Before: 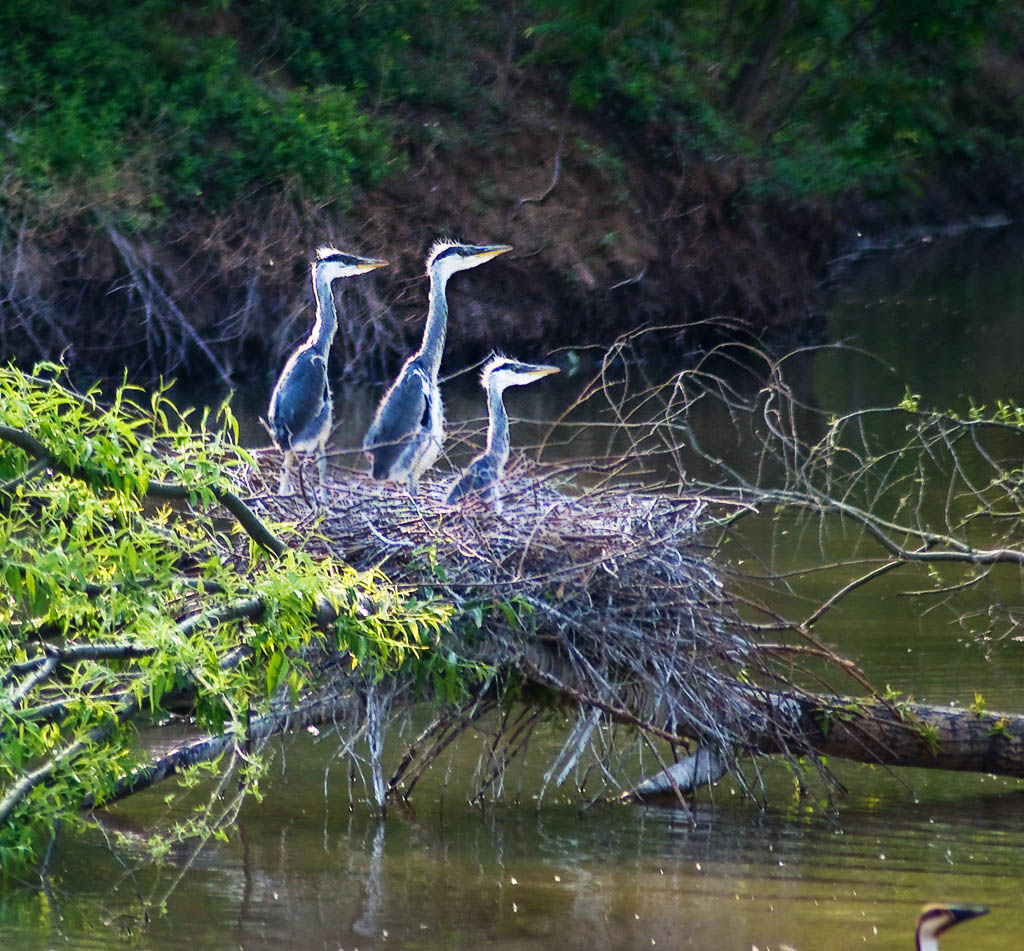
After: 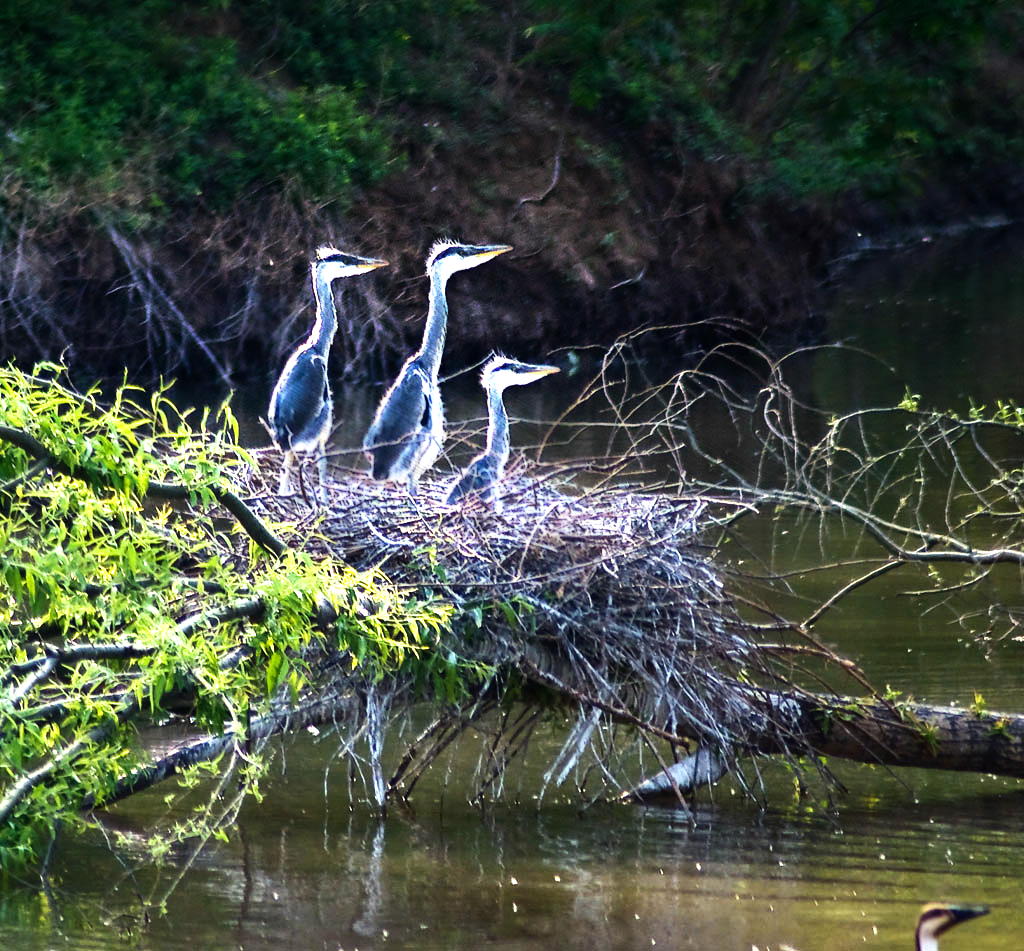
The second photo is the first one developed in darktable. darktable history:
tone equalizer: -8 EV -0.775 EV, -7 EV -0.71 EV, -6 EV -0.61 EV, -5 EV -0.382 EV, -3 EV 0.398 EV, -2 EV 0.6 EV, -1 EV 0.698 EV, +0 EV 0.726 EV, edges refinement/feathering 500, mask exposure compensation -1.57 EV, preserve details no
